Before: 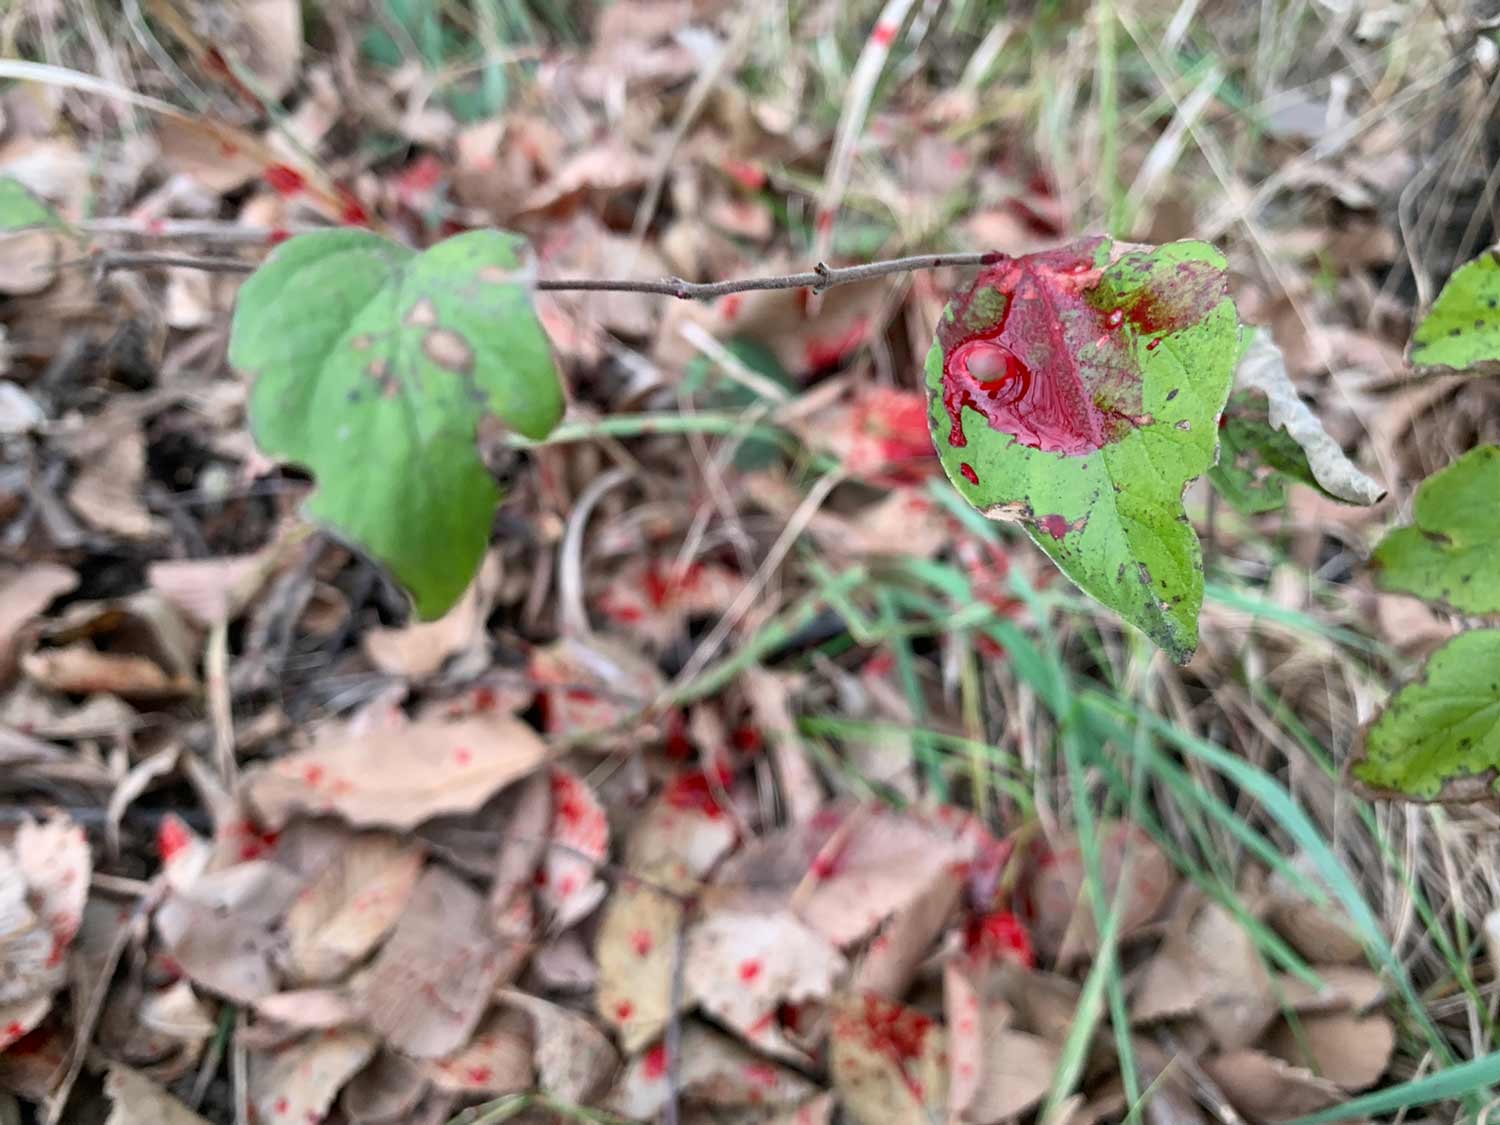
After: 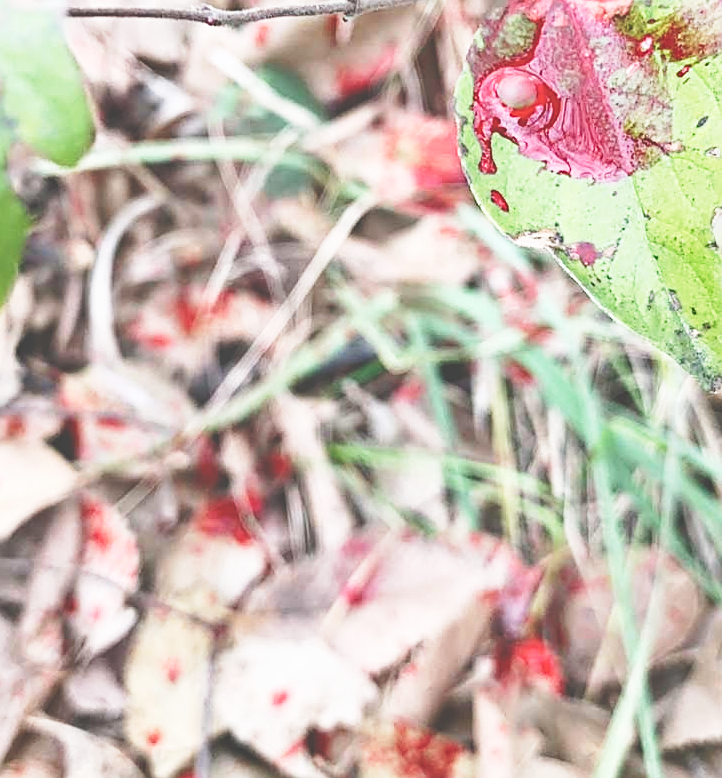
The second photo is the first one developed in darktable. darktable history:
sharpen: on, module defaults
exposure: black level correction -0.042, exposure 0.061 EV, compensate highlight preservation false
shadows and highlights: shadows -86.86, highlights -35.69, soften with gaussian
crop: left 31.372%, top 24.279%, right 20.454%, bottom 6.541%
base curve: curves: ch0 [(0, 0) (0.018, 0.026) (0.143, 0.37) (0.33, 0.731) (0.458, 0.853) (0.735, 0.965) (0.905, 0.986) (1, 1)], preserve colors none
